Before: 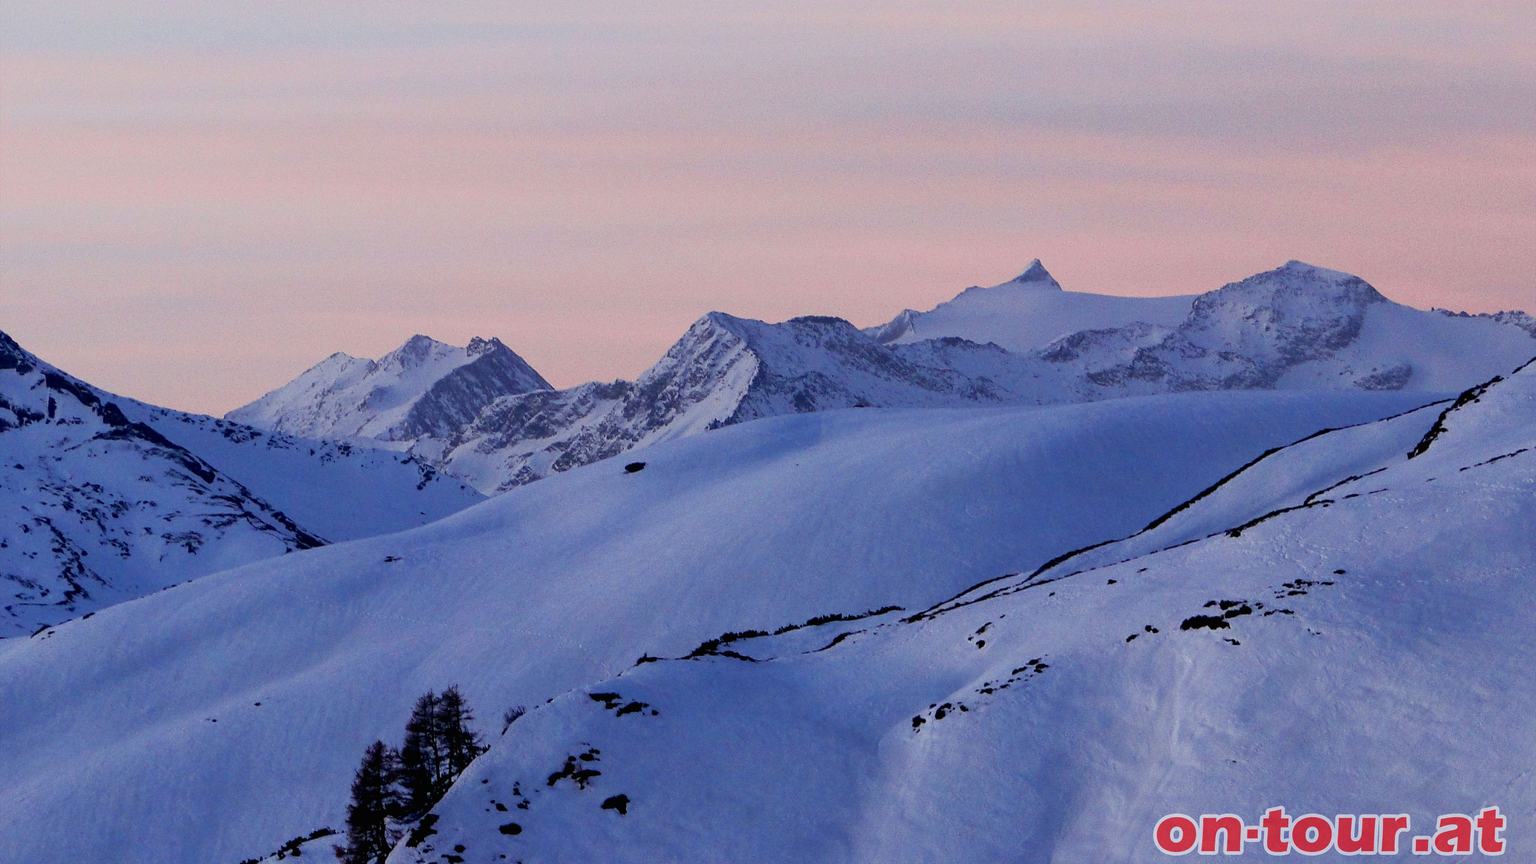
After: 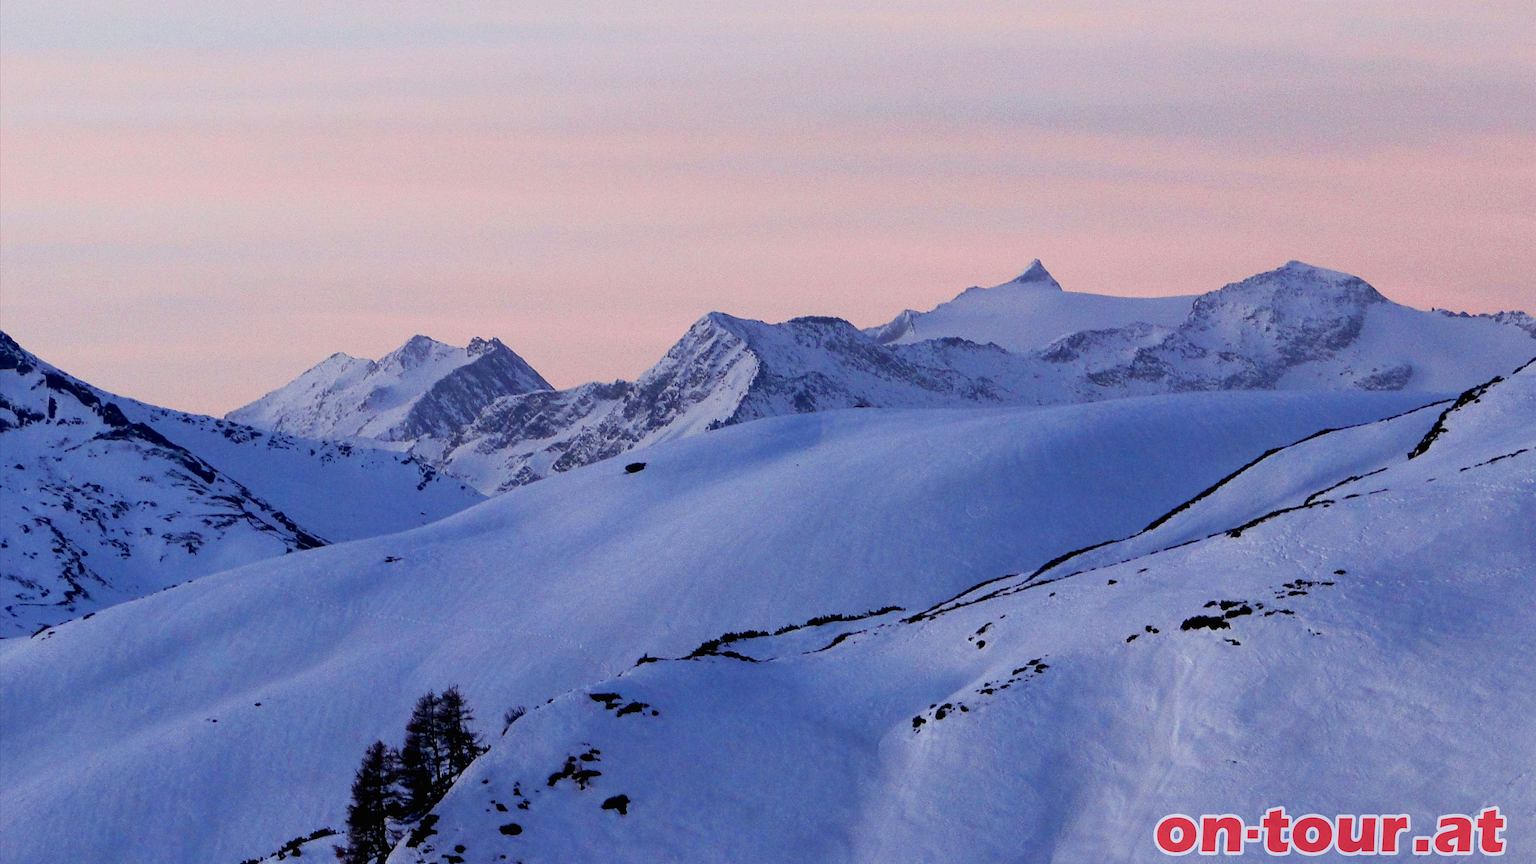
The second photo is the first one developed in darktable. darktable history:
levels: levels [0, 0.474, 0.947]
